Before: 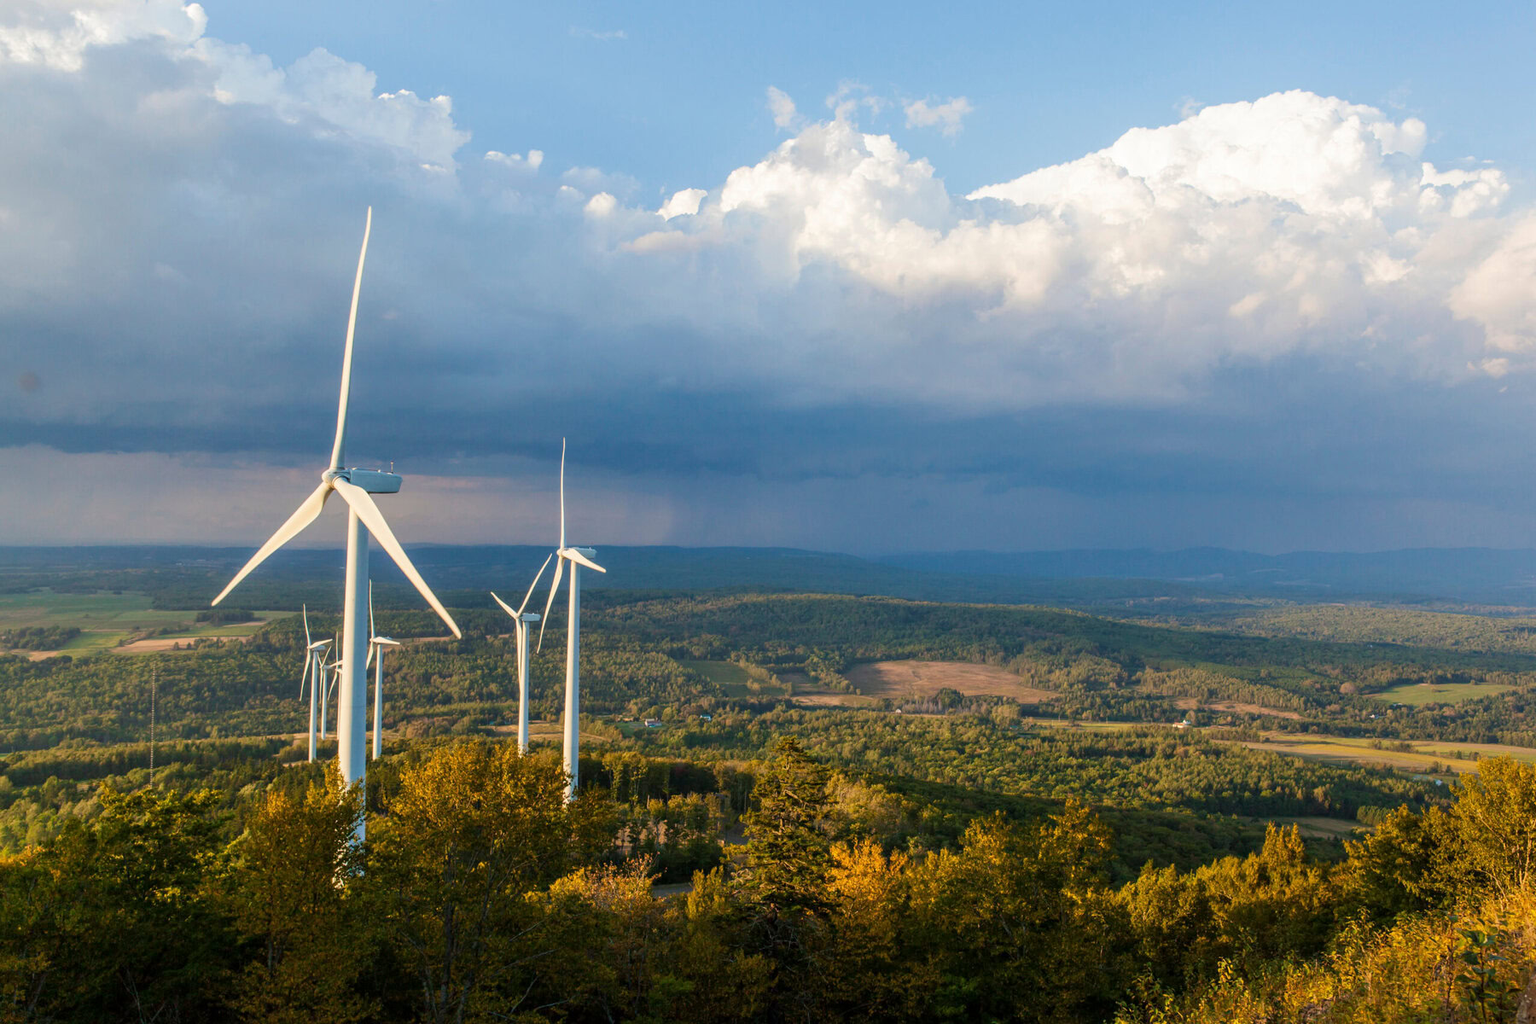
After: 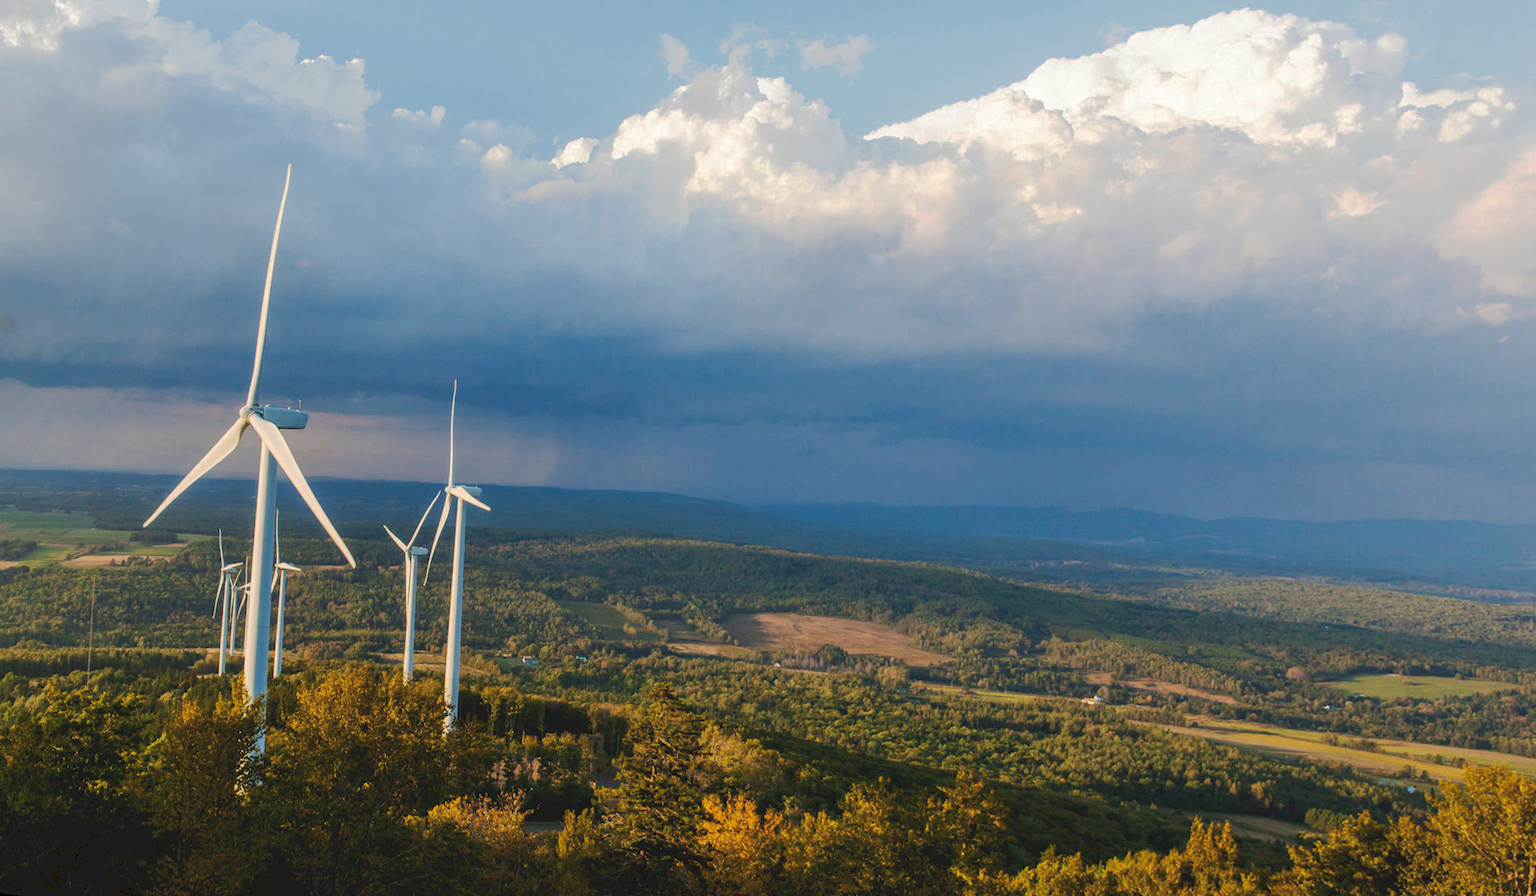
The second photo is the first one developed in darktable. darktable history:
tone curve: curves: ch0 [(0, 0) (0.003, 0.096) (0.011, 0.096) (0.025, 0.098) (0.044, 0.099) (0.069, 0.106) (0.1, 0.128) (0.136, 0.153) (0.177, 0.186) (0.224, 0.218) (0.277, 0.265) (0.335, 0.316) (0.399, 0.374) (0.468, 0.445) (0.543, 0.526) (0.623, 0.605) (0.709, 0.681) (0.801, 0.758) (0.898, 0.819) (1, 1)], preserve colors none
rotate and perspective: rotation 1.69°, lens shift (vertical) -0.023, lens shift (horizontal) -0.291, crop left 0.025, crop right 0.988, crop top 0.092, crop bottom 0.842
